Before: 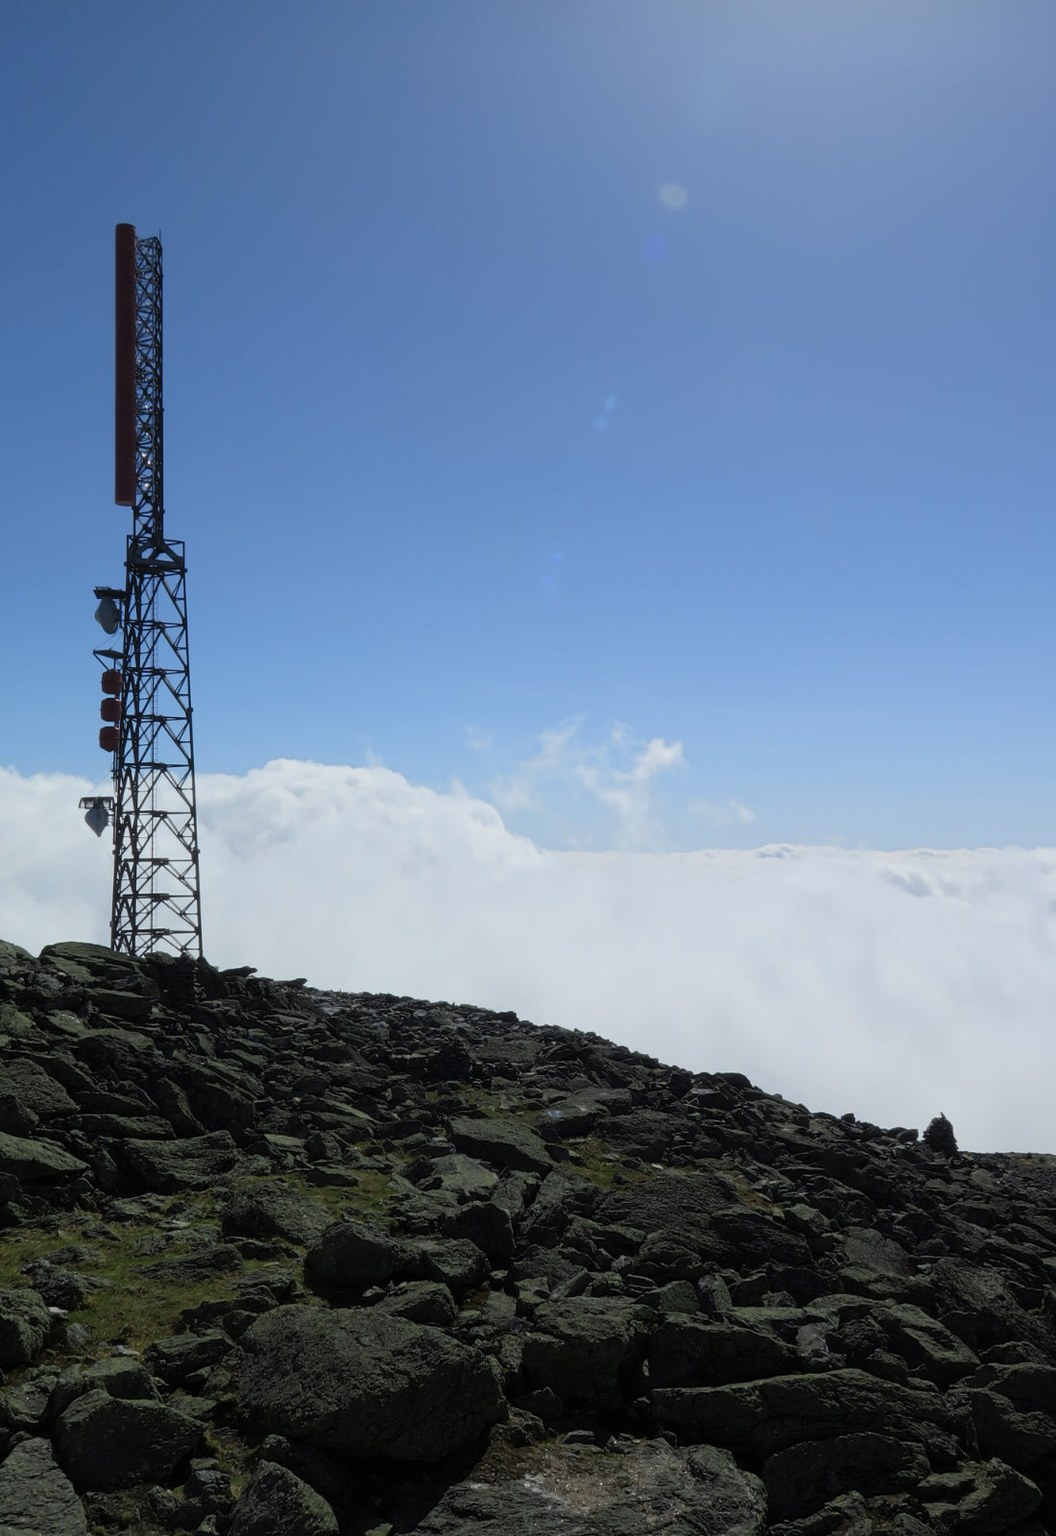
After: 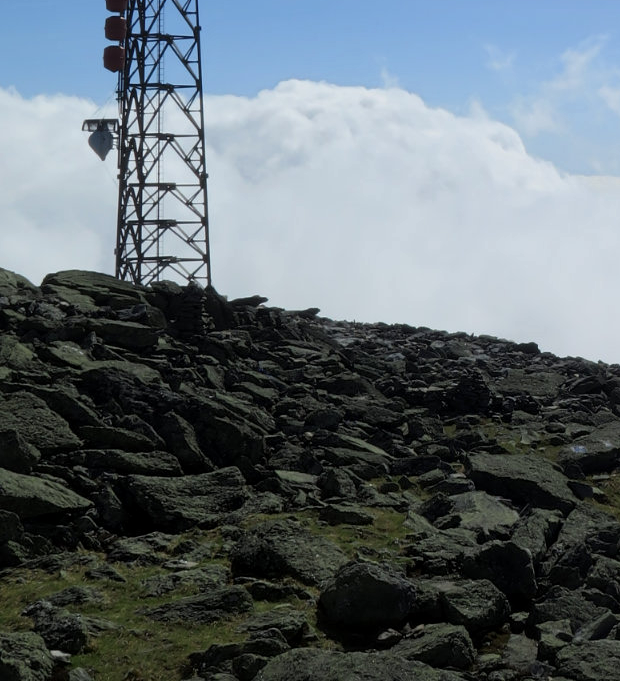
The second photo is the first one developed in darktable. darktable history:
crop: top 44.483%, right 43.593%, bottom 12.892%
local contrast: mode bilateral grid, contrast 20, coarseness 50, detail 120%, midtone range 0.2
